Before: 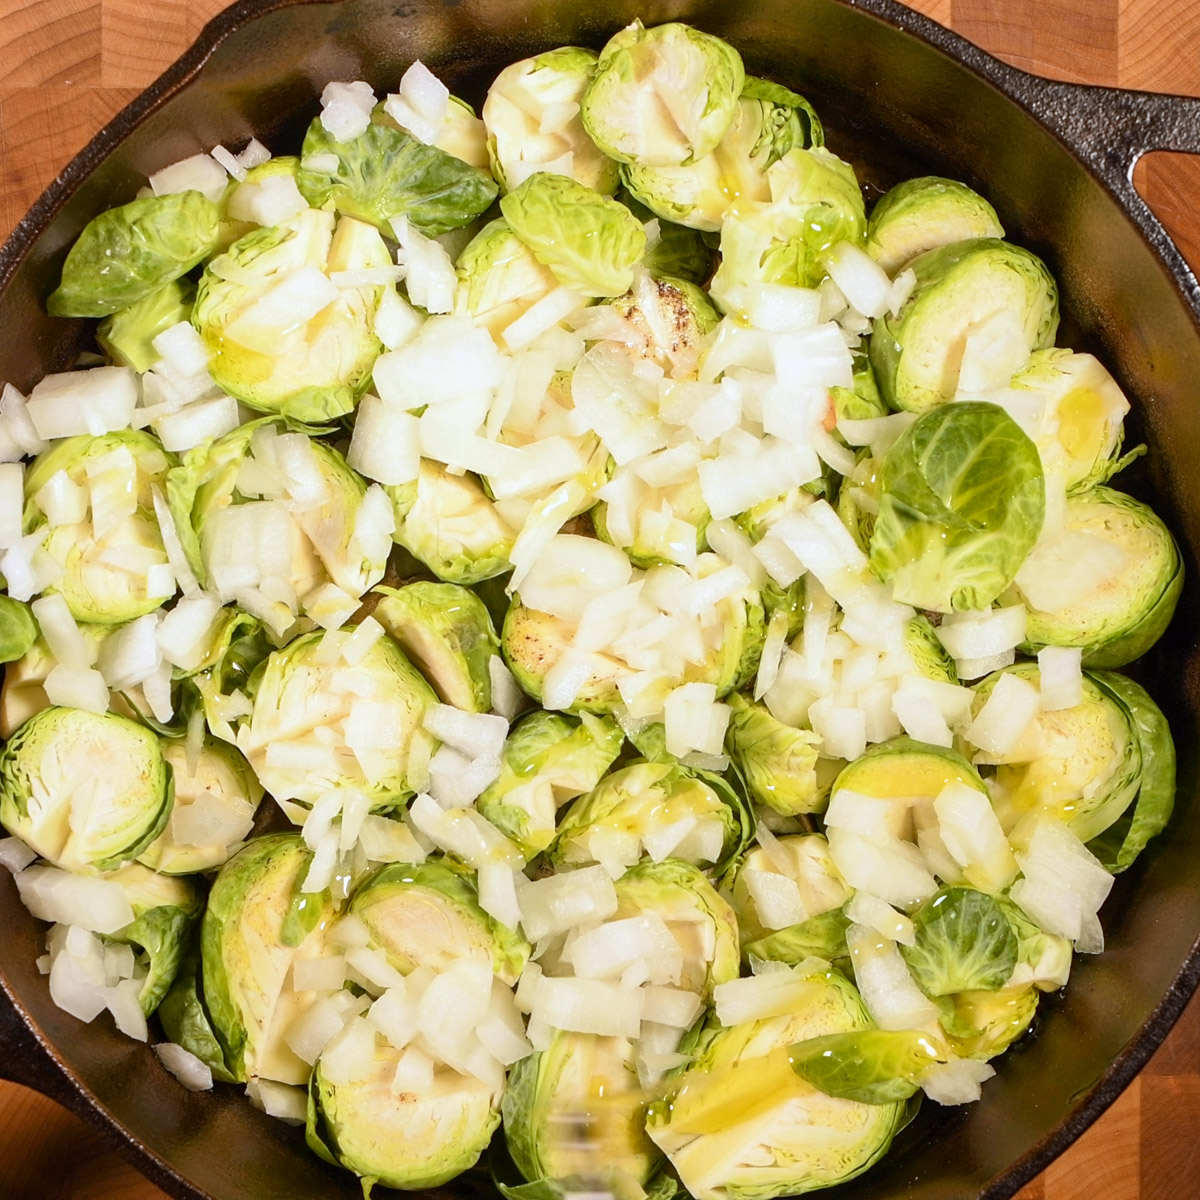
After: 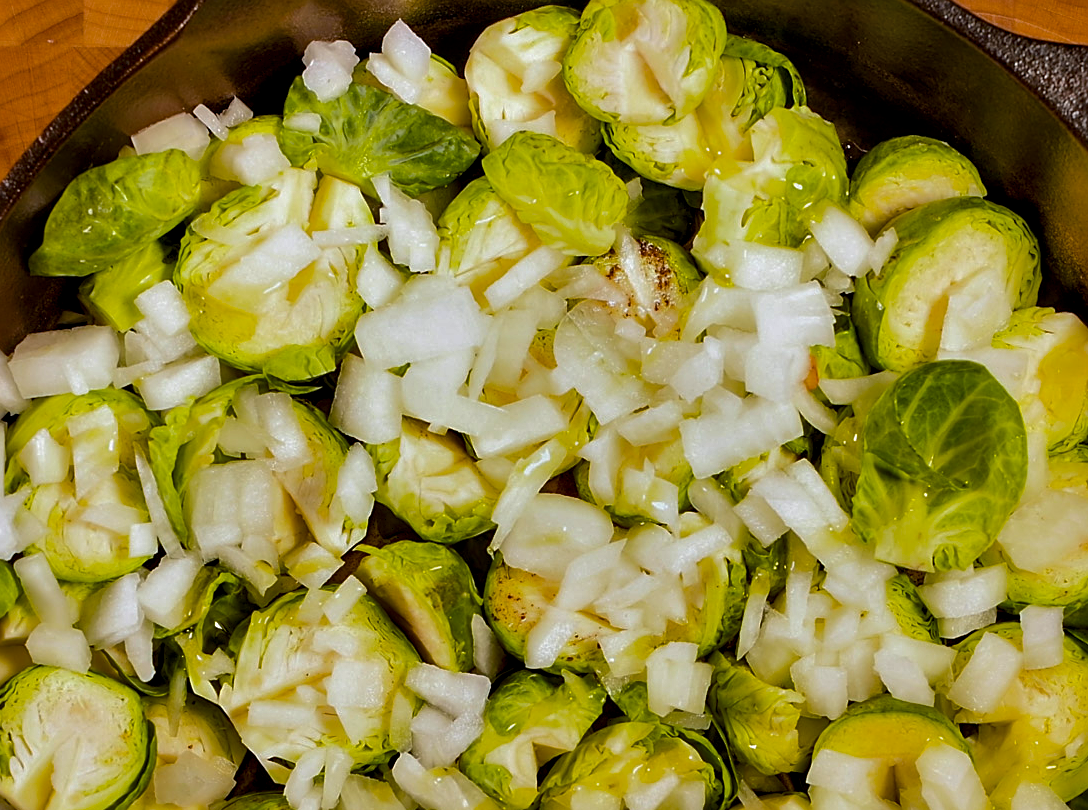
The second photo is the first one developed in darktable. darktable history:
sharpen: on, module defaults
crop: left 1.509%, top 3.452%, right 7.696%, bottom 28.452%
exposure: exposure -0.242 EV
color balance rgb: linear chroma grading › global chroma 50%, perceptual saturation grading › global saturation 2.34%, global vibrance 6.64%, contrast 12.71%
shadows and highlights: radius 171.16, shadows 27, white point adjustment 3.13, highlights -67.95, soften with gaussian
tone curve: curves: ch0 [(0, 0) (0.077, 0.082) (0.765, 0.73) (1, 1)]
contrast equalizer: y [[0.536, 0.565, 0.581, 0.516, 0.52, 0.491], [0.5 ×6], [0.5 ×6], [0 ×6], [0 ×6]]
rgb curve: curves: ch0 [(0, 0) (0.175, 0.154) (0.785, 0.663) (1, 1)]
